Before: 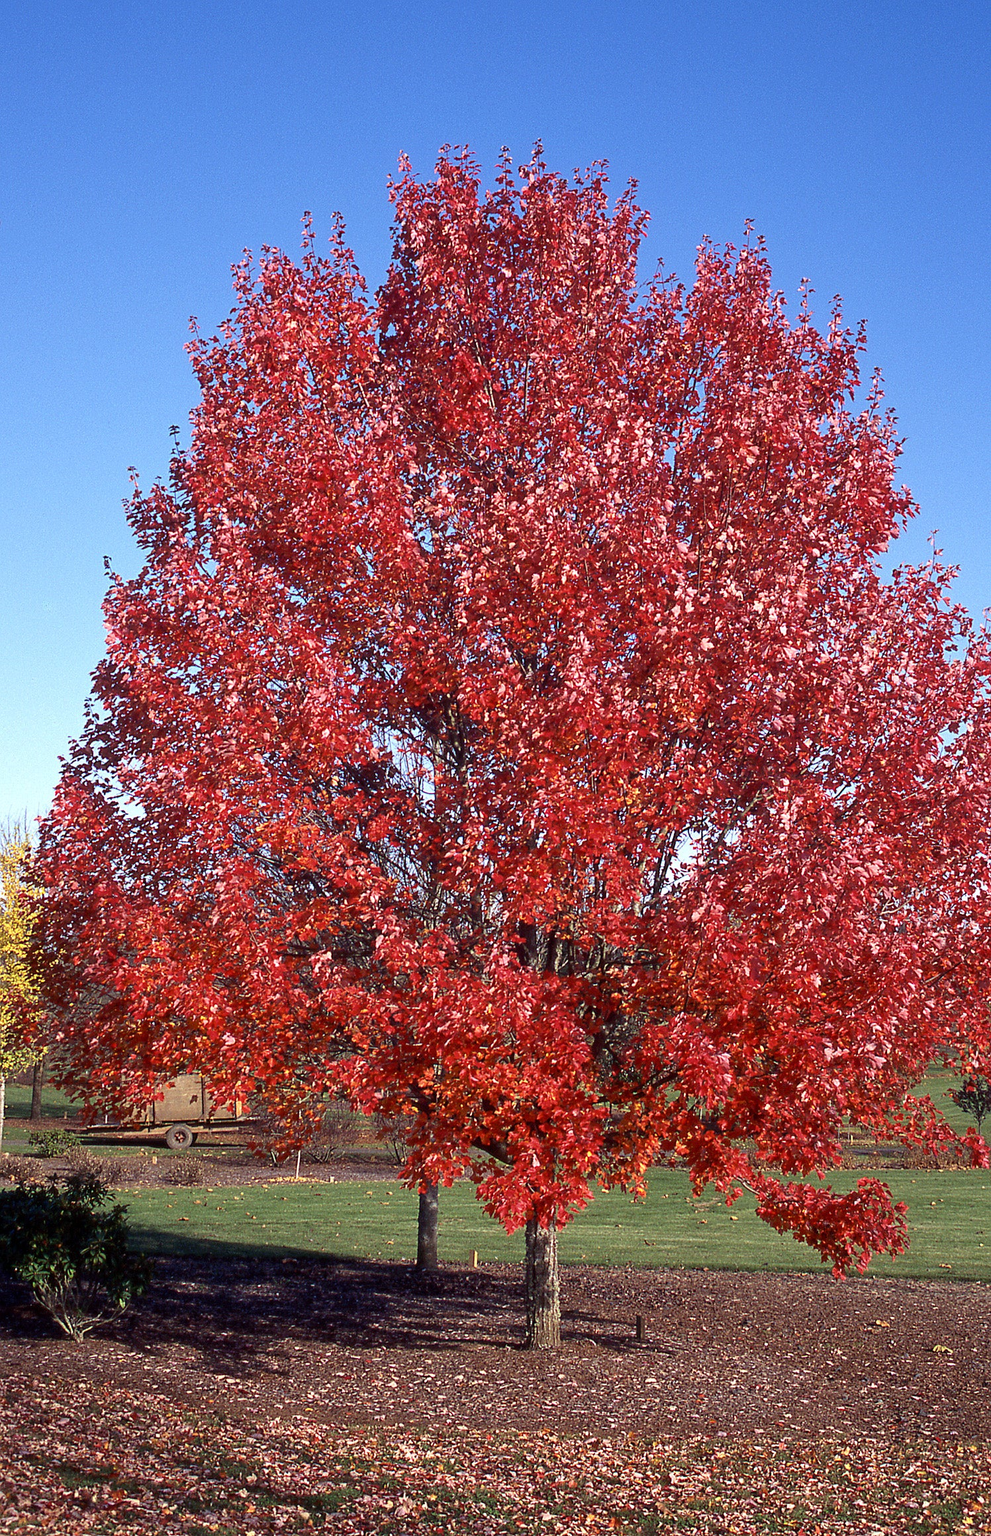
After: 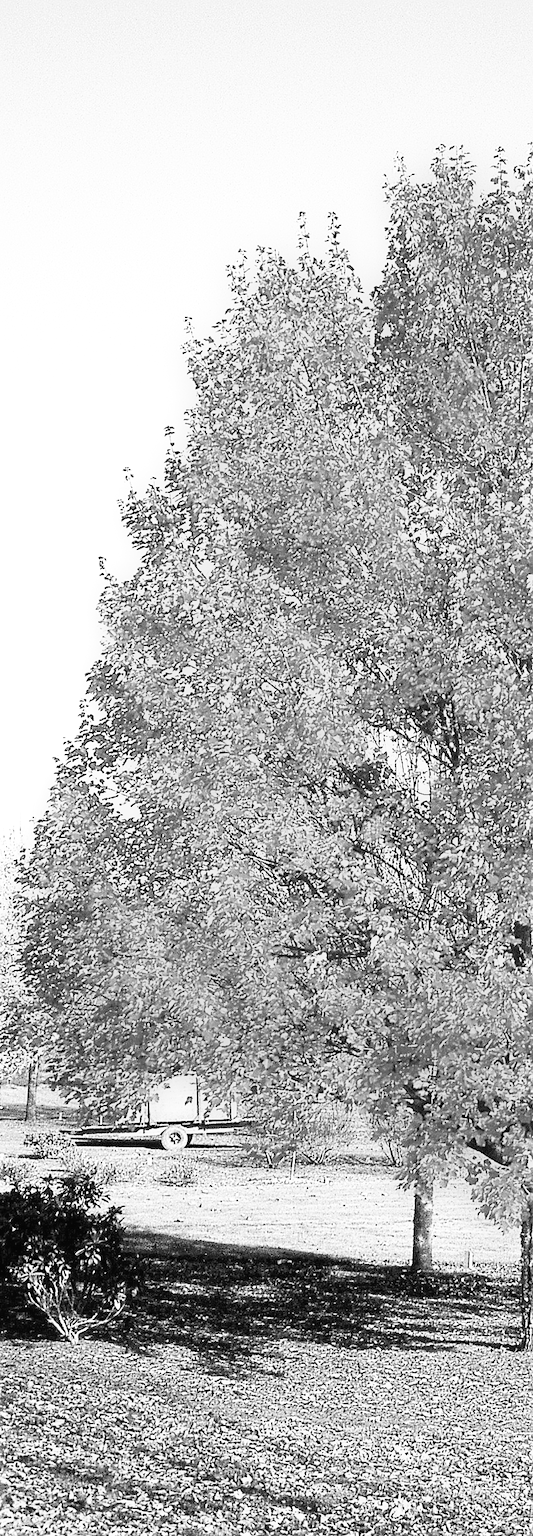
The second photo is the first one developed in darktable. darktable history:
exposure: black level correction 0, exposure 1.5 EV, compensate exposure bias true, compensate highlight preservation false
base curve: curves: ch0 [(0, 0.003) (0.001, 0.002) (0.006, 0.004) (0.02, 0.022) (0.048, 0.086) (0.094, 0.234) (0.162, 0.431) (0.258, 0.629) (0.385, 0.8) (0.548, 0.918) (0.751, 0.988) (1, 1)], preserve colors none
sharpen: on, module defaults
crop: left 0.587%, right 45.588%, bottom 0.086%
monochrome: size 1
color correction: highlights a* 0.207, highlights b* 2.7, shadows a* -0.874, shadows b* -4.78
